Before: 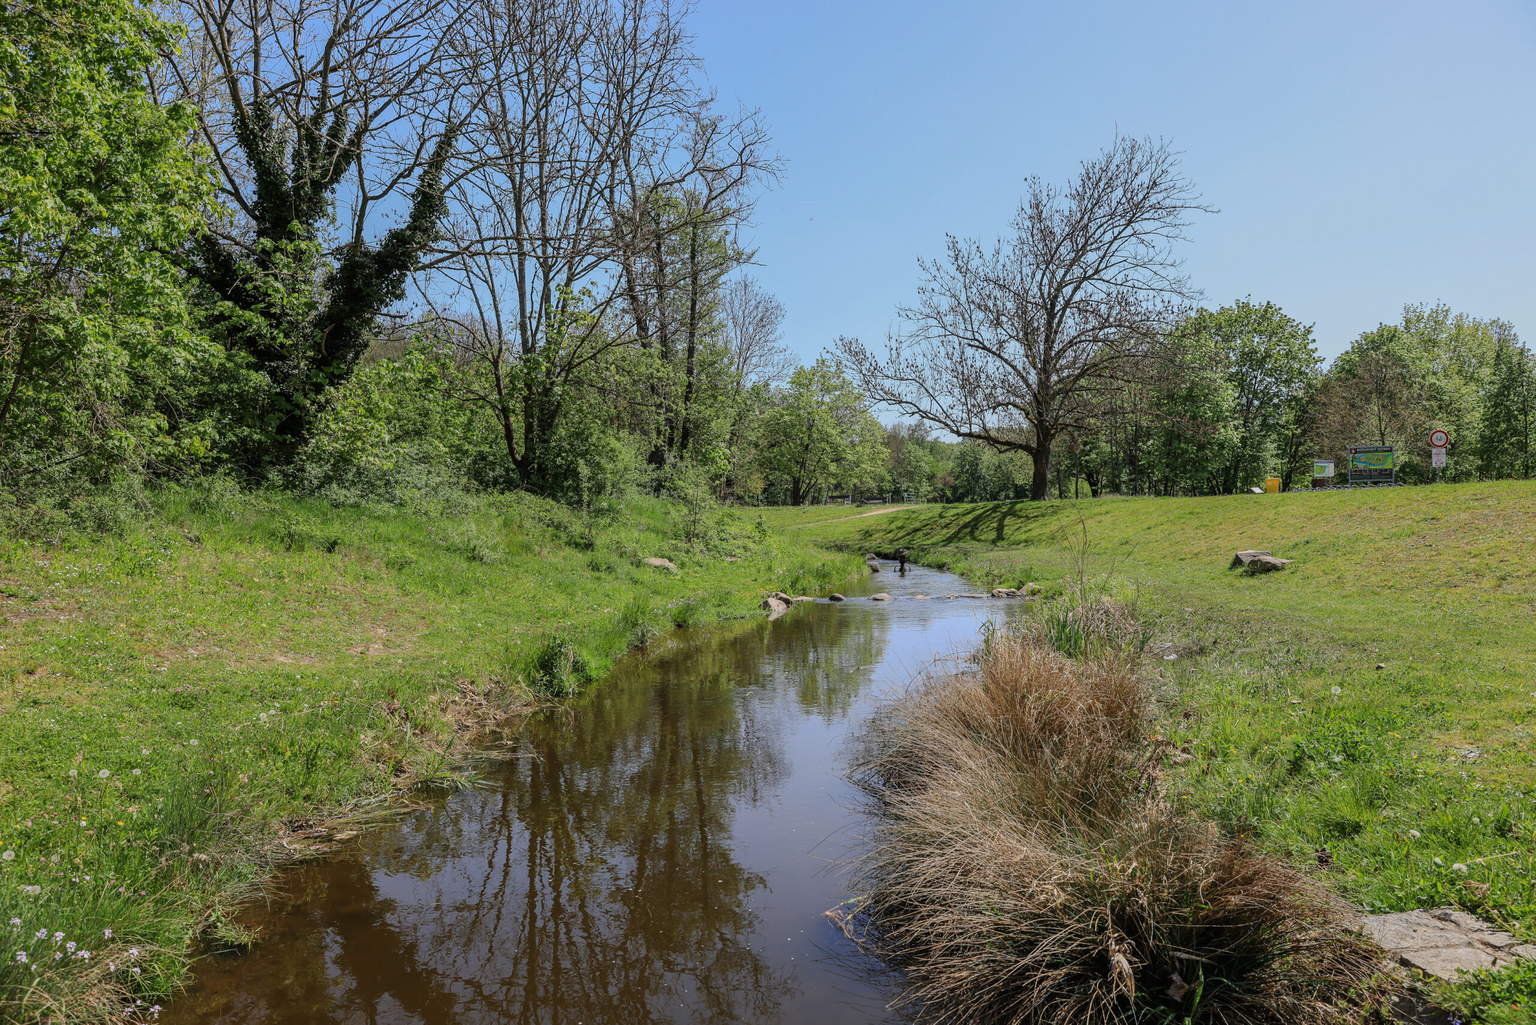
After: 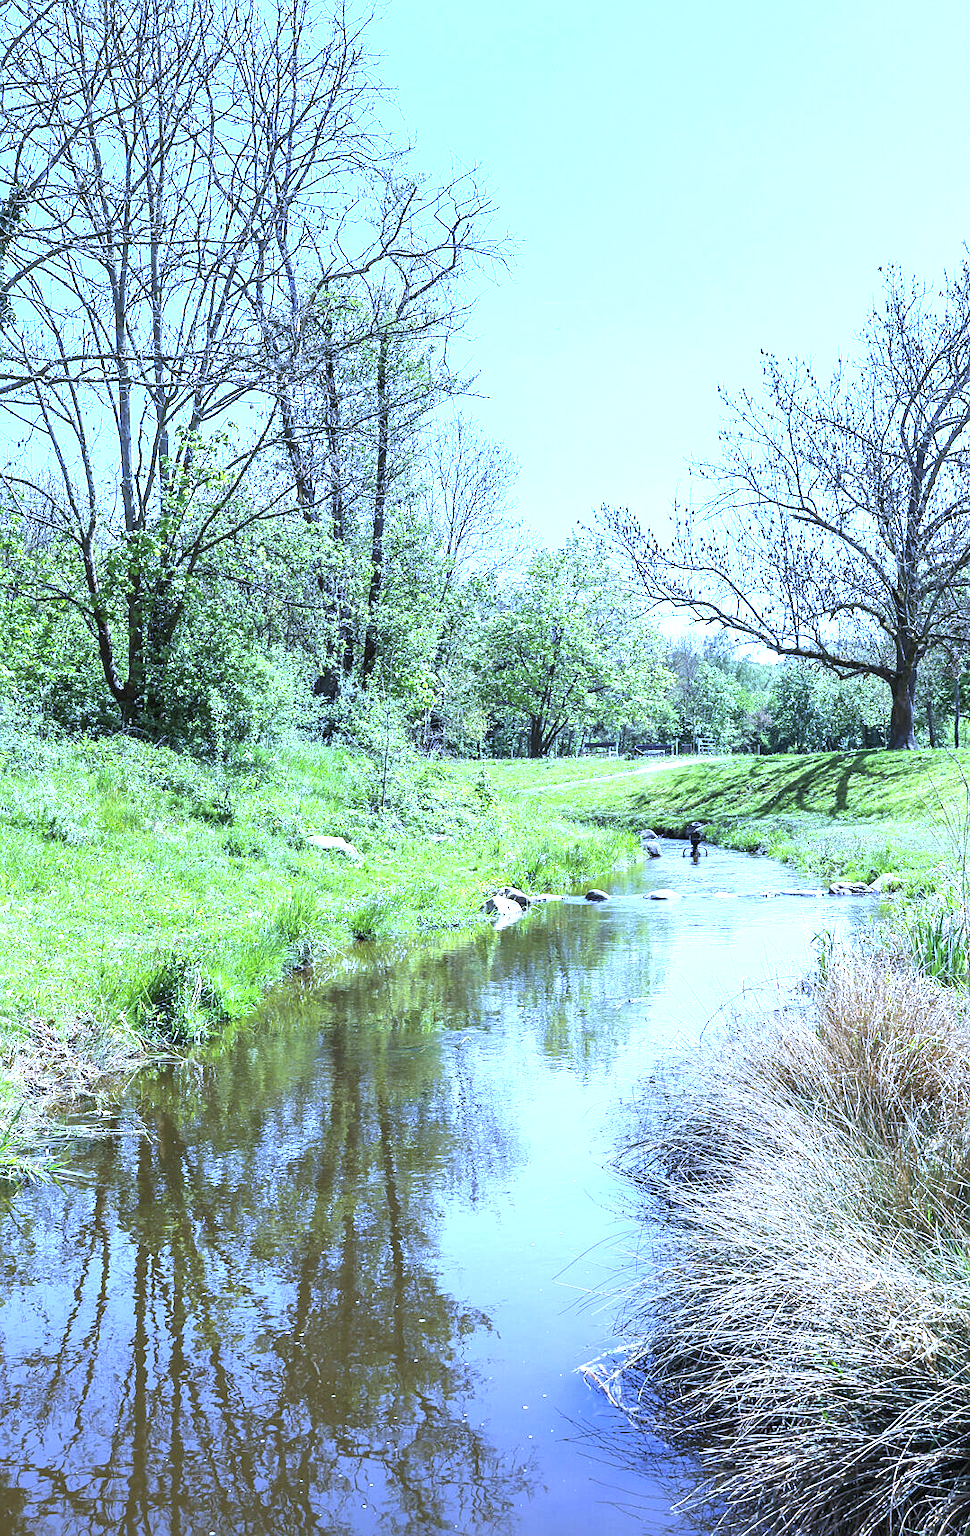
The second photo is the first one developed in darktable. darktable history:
sharpen: radius 1.272, amount 0.305, threshold 0
exposure: black level correction 0, exposure 2 EV, compensate highlight preservation false
crop: left 28.583%, right 29.231%
white balance: red 0.766, blue 1.537
